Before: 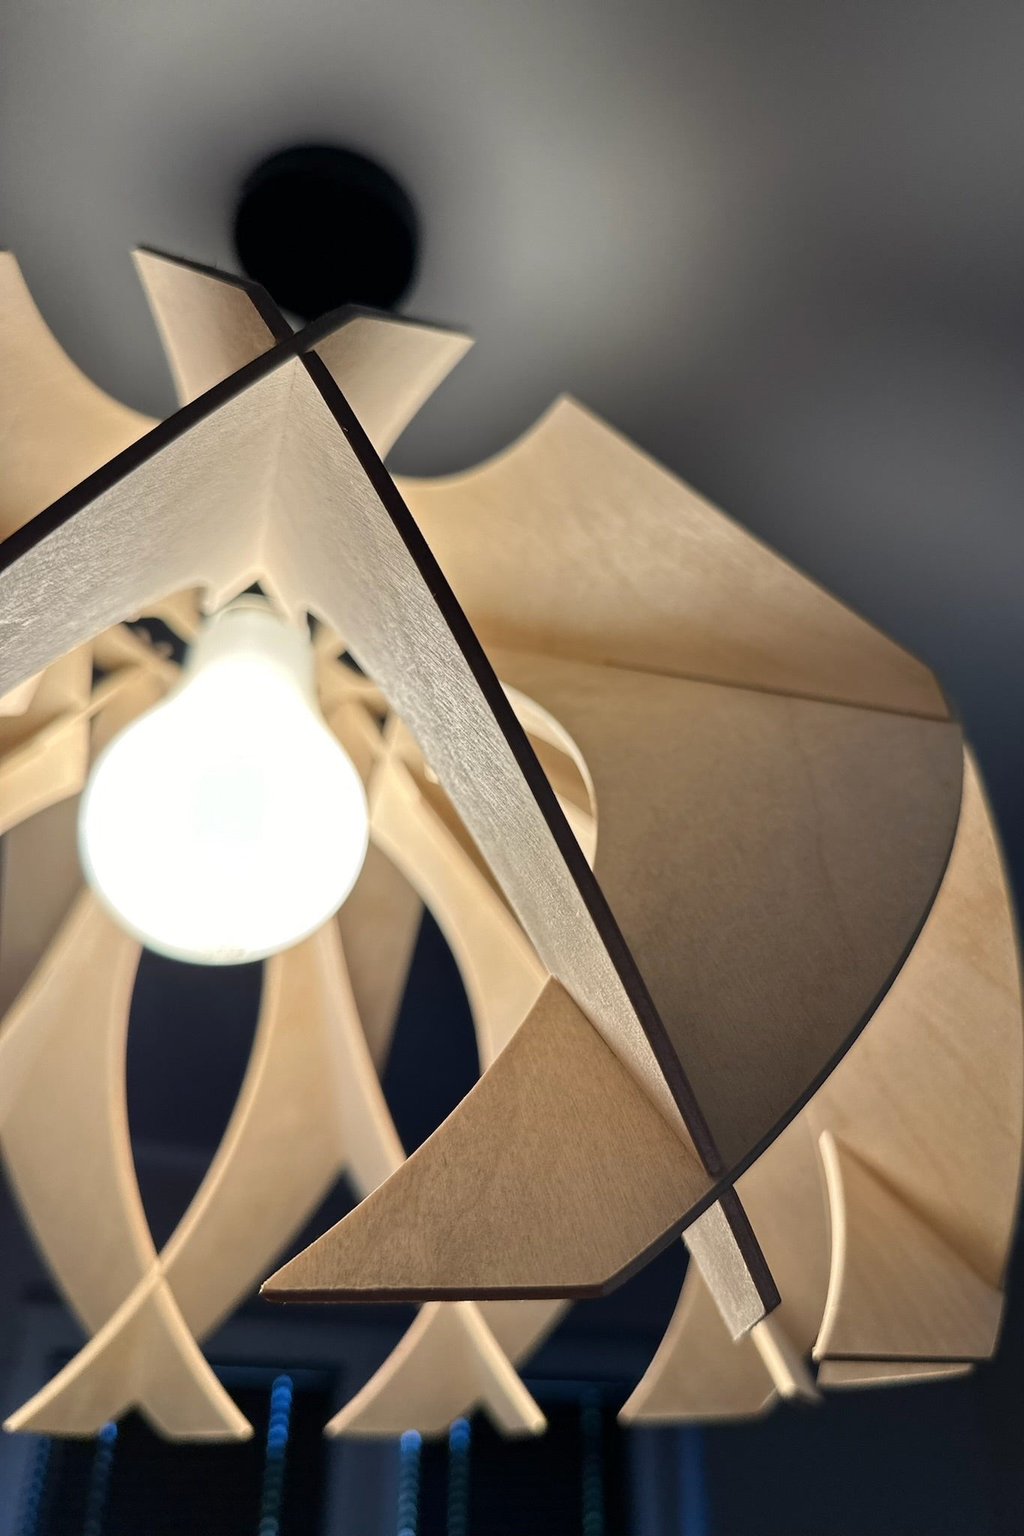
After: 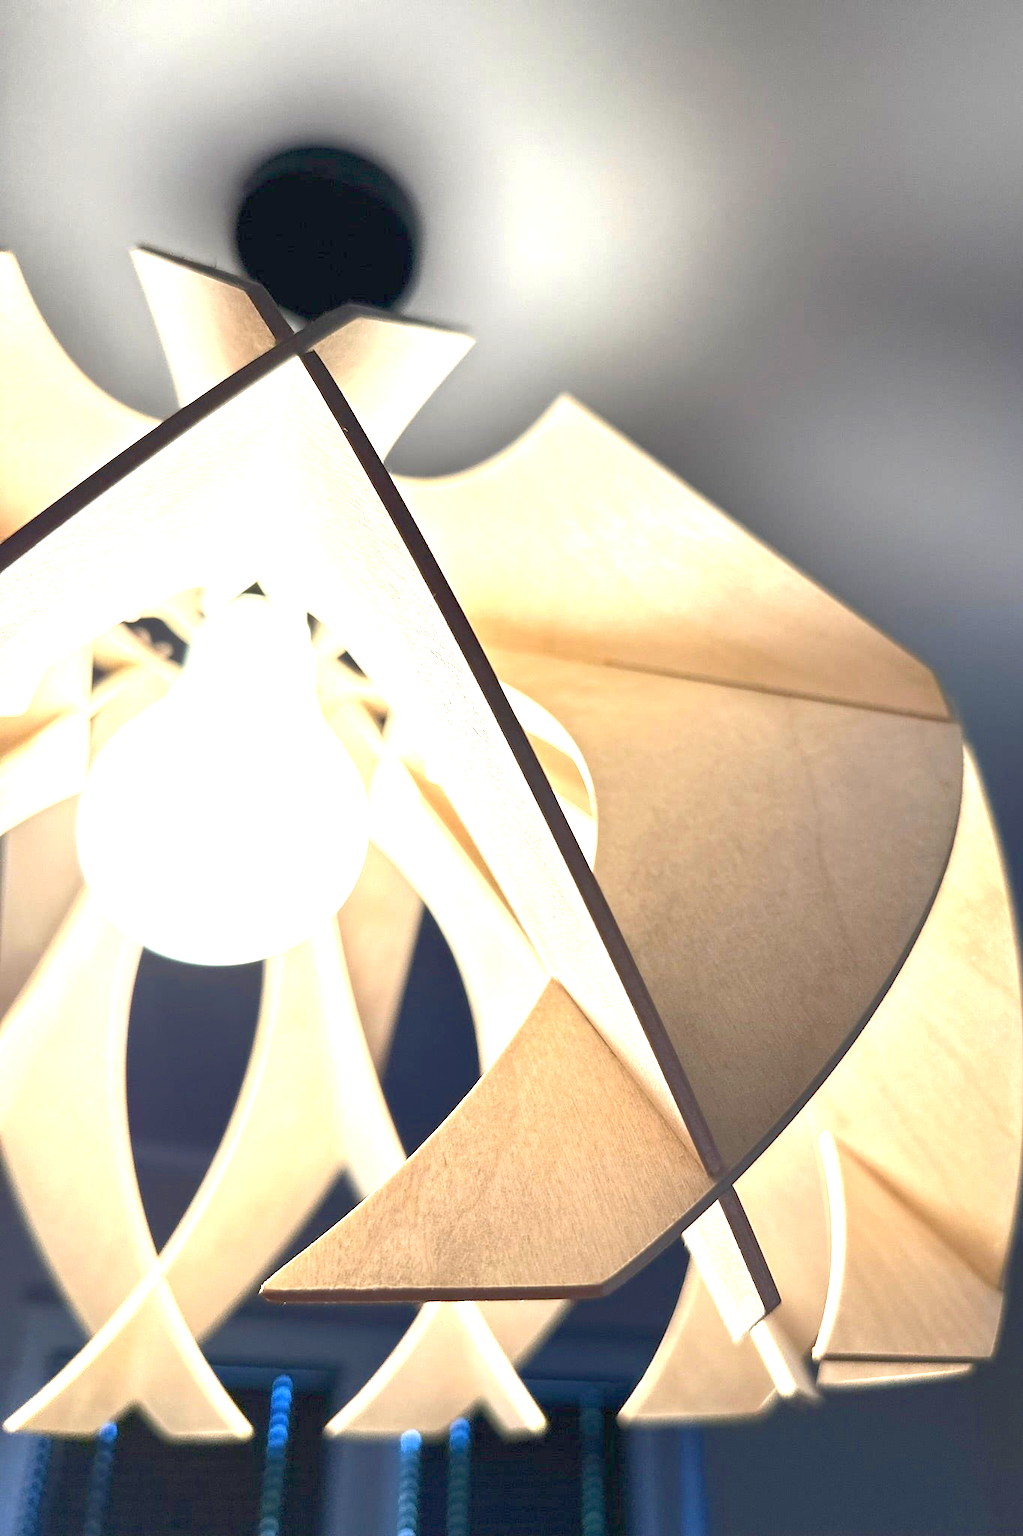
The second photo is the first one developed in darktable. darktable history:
exposure: black level correction 0, exposure 1.7 EV, compensate exposure bias true, compensate highlight preservation false
rgb curve: curves: ch0 [(0, 0) (0.072, 0.166) (0.217, 0.293) (0.414, 0.42) (1, 1)], compensate middle gray true, preserve colors basic power
contrast brightness saturation: contrast 0.05
